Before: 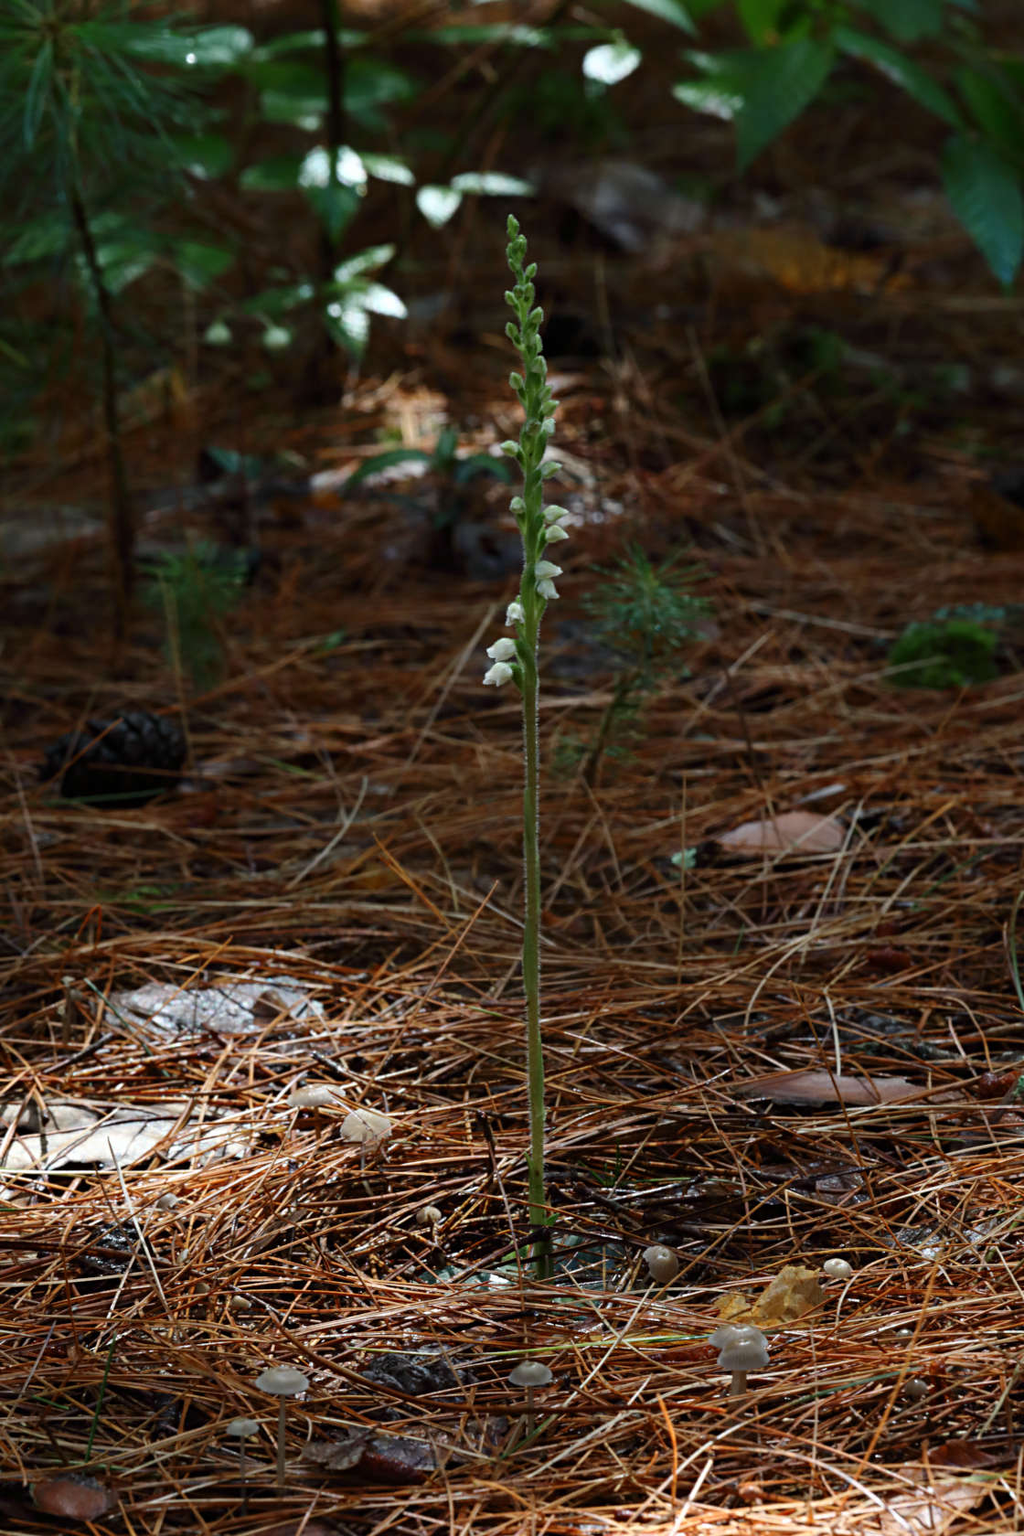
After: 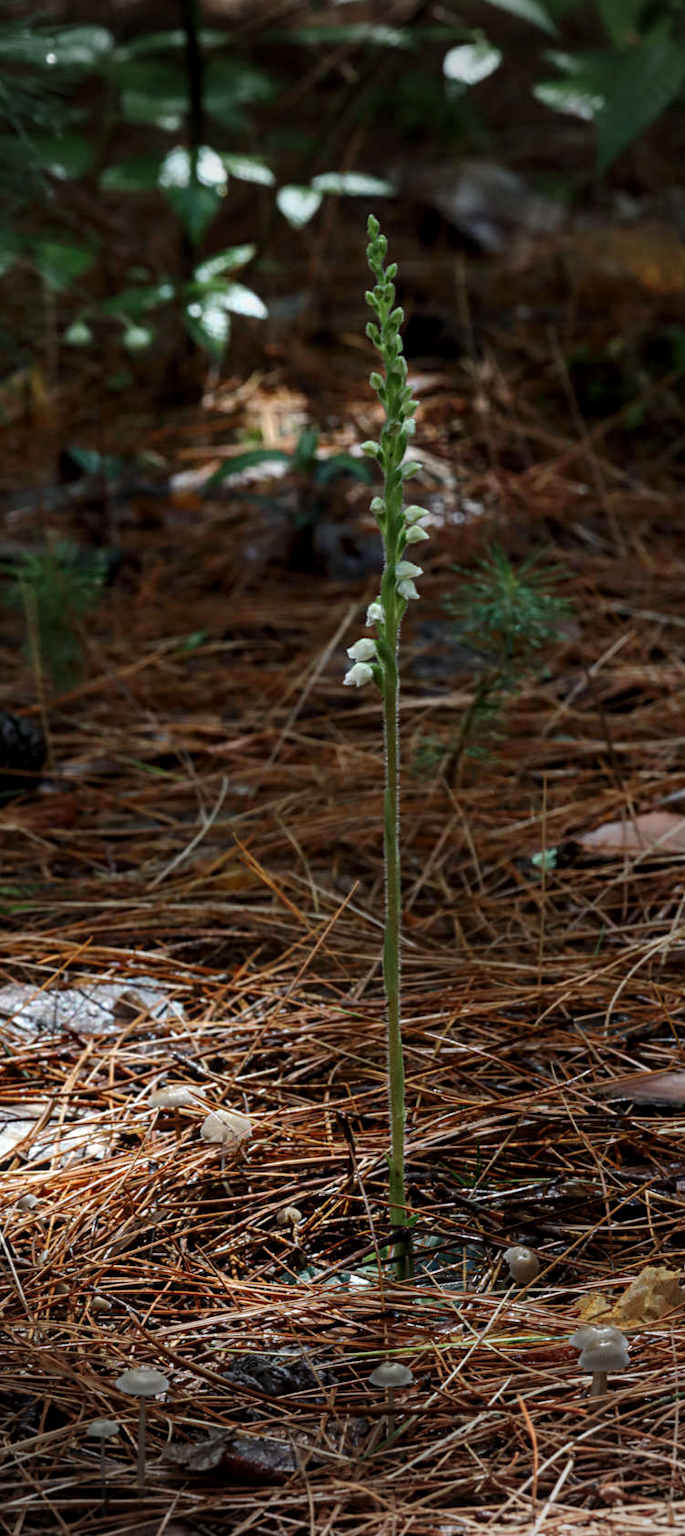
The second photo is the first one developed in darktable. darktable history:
vignetting: fall-off start 74.83%, width/height ratio 1.089
crop and rotate: left 13.679%, right 19.42%
local contrast: on, module defaults
